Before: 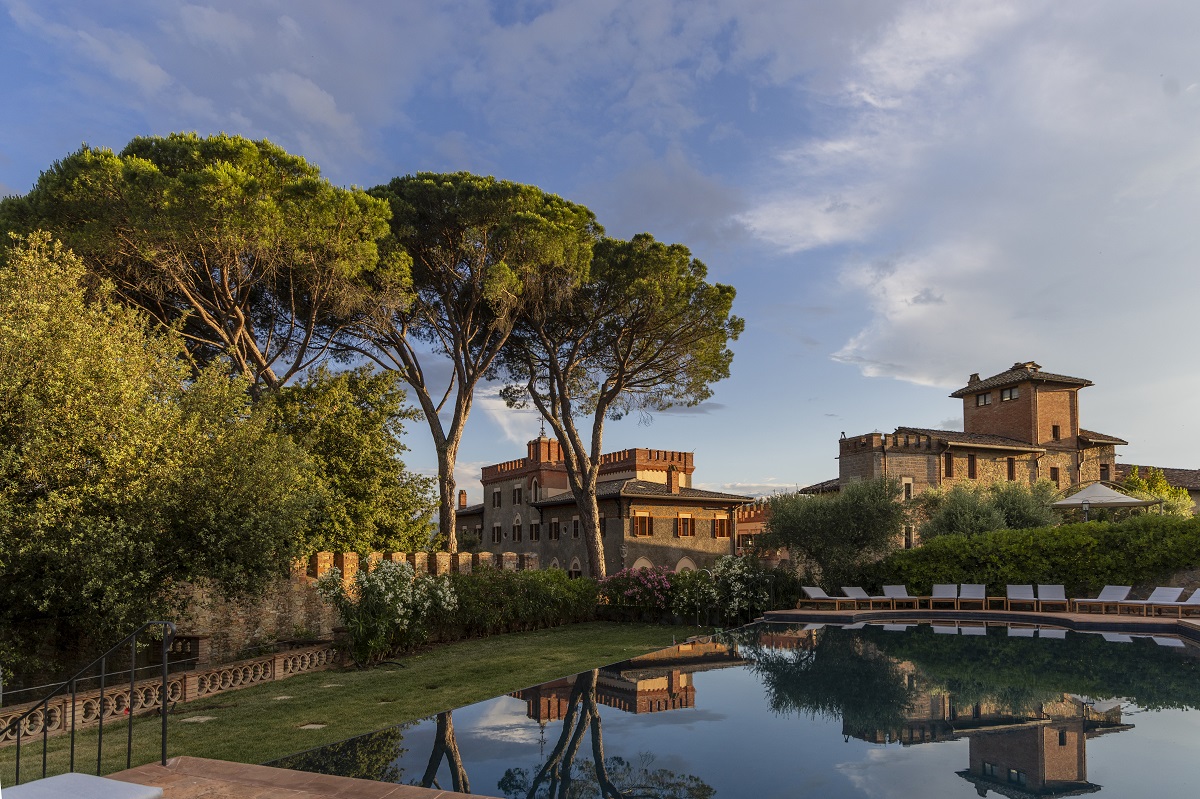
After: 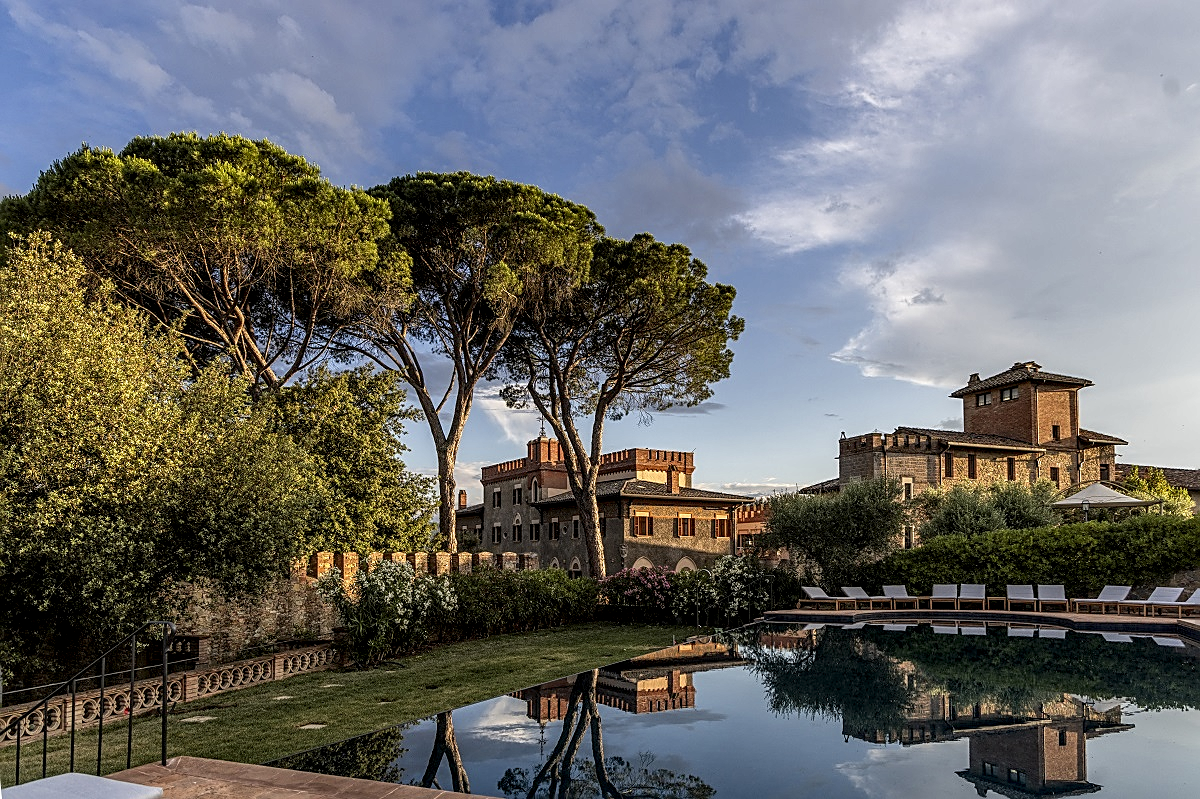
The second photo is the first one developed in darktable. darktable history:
sharpen: amount 0.6
local contrast: highlights 60%, shadows 60%, detail 160%
